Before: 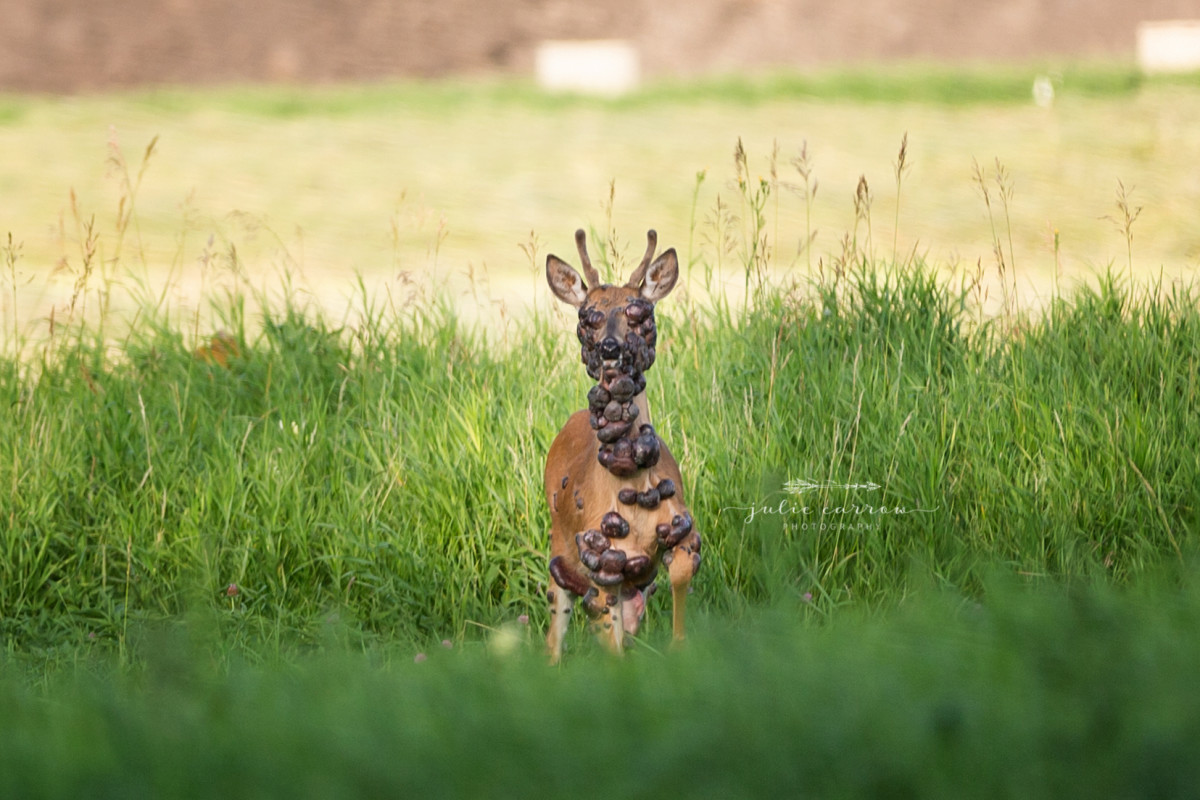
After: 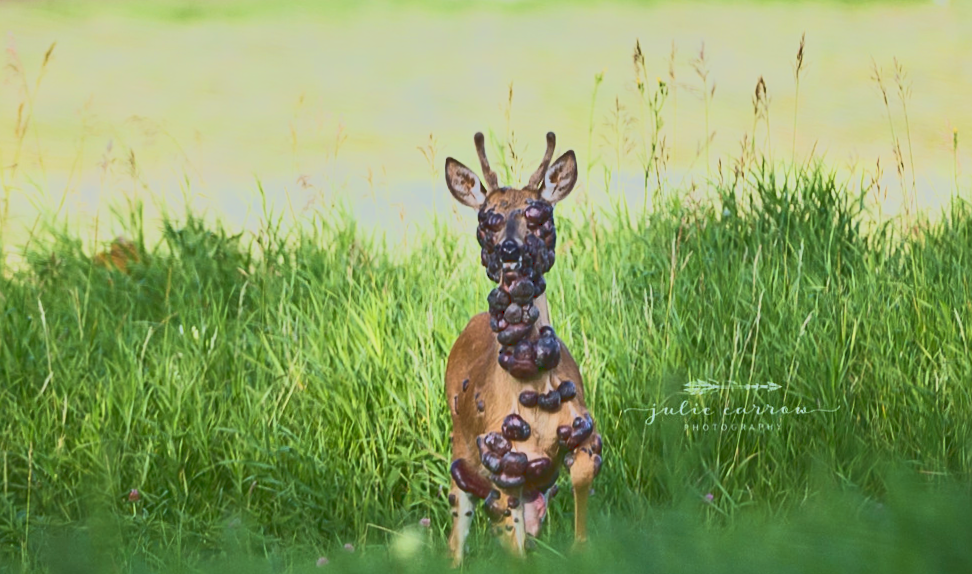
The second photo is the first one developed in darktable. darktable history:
sharpen: amount 0.2
base curve: curves: ch0 [(0, 0) (0.989, 0.992)], preserve colors none
shadows and highlights: shadows 35, highlights -35, soften with gaussian
rotate and perspective: rotation -0.45°, automatic cropping original format, crop left 0.008, crop right 0.992, crop top 0.012, crop bottom 0.988
tone curve: curves: ch0 [(0, 0.148) (0.191, 0.225) (0.39, 0.373) (0.669, 0.716) (0.847, 0.818) (1, 0.839)]
velvia: on, module defaults
white balance: red 0.924, blue 1.095
crop: left 7.856%, top 11.836%, right 10.12%, bottom 15.387%
